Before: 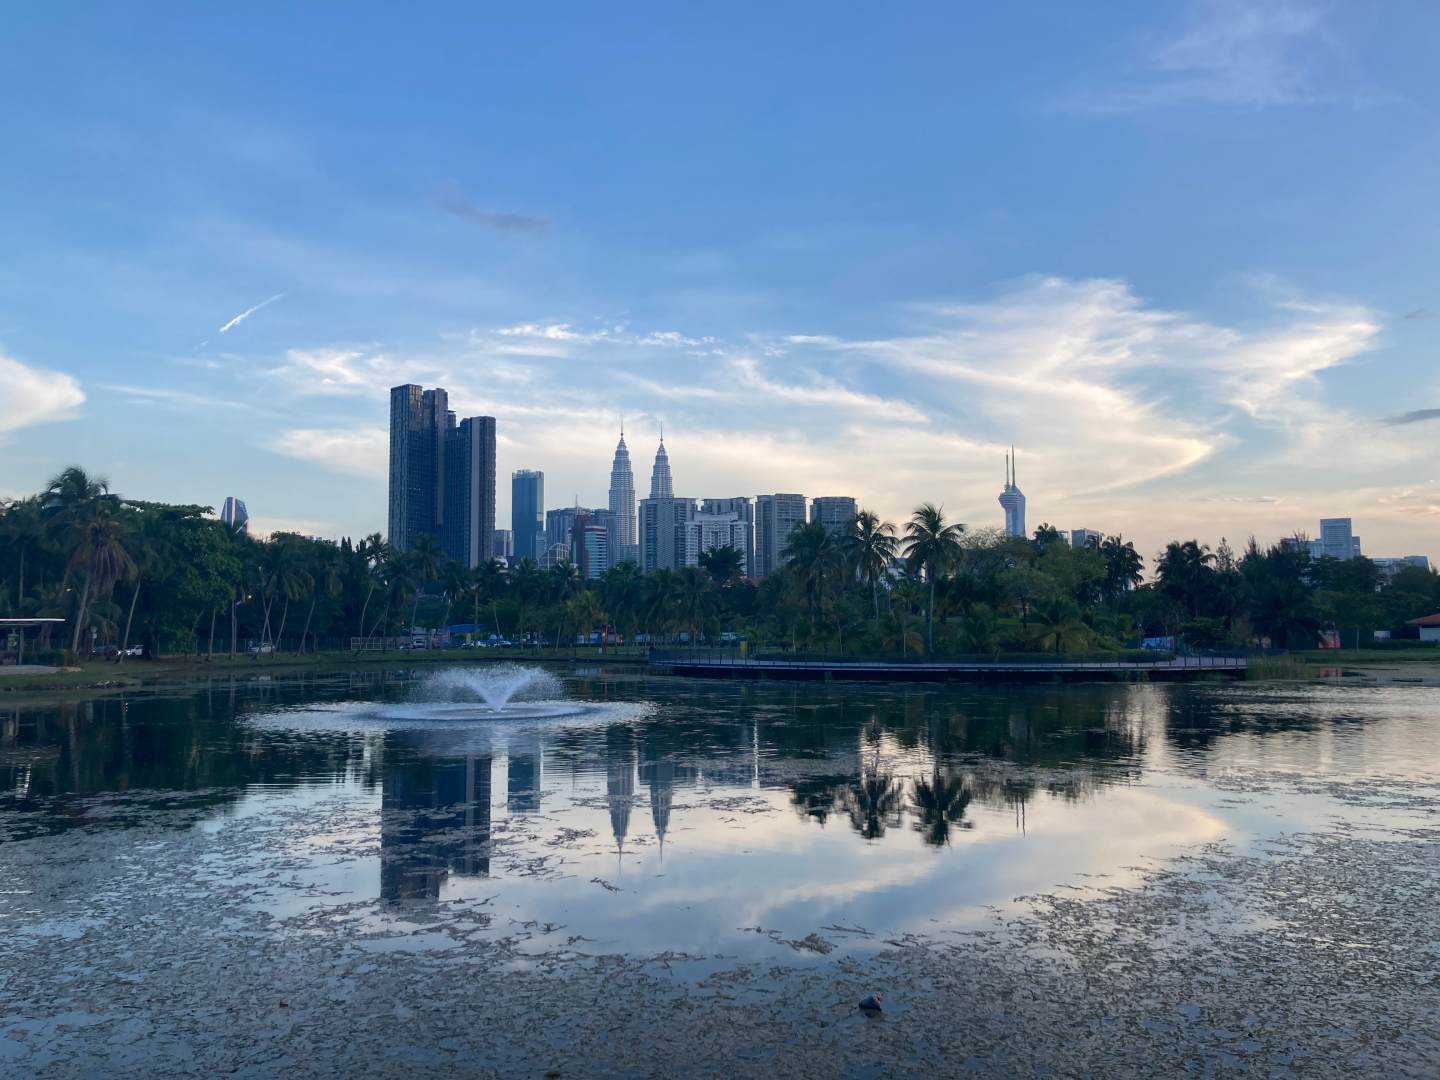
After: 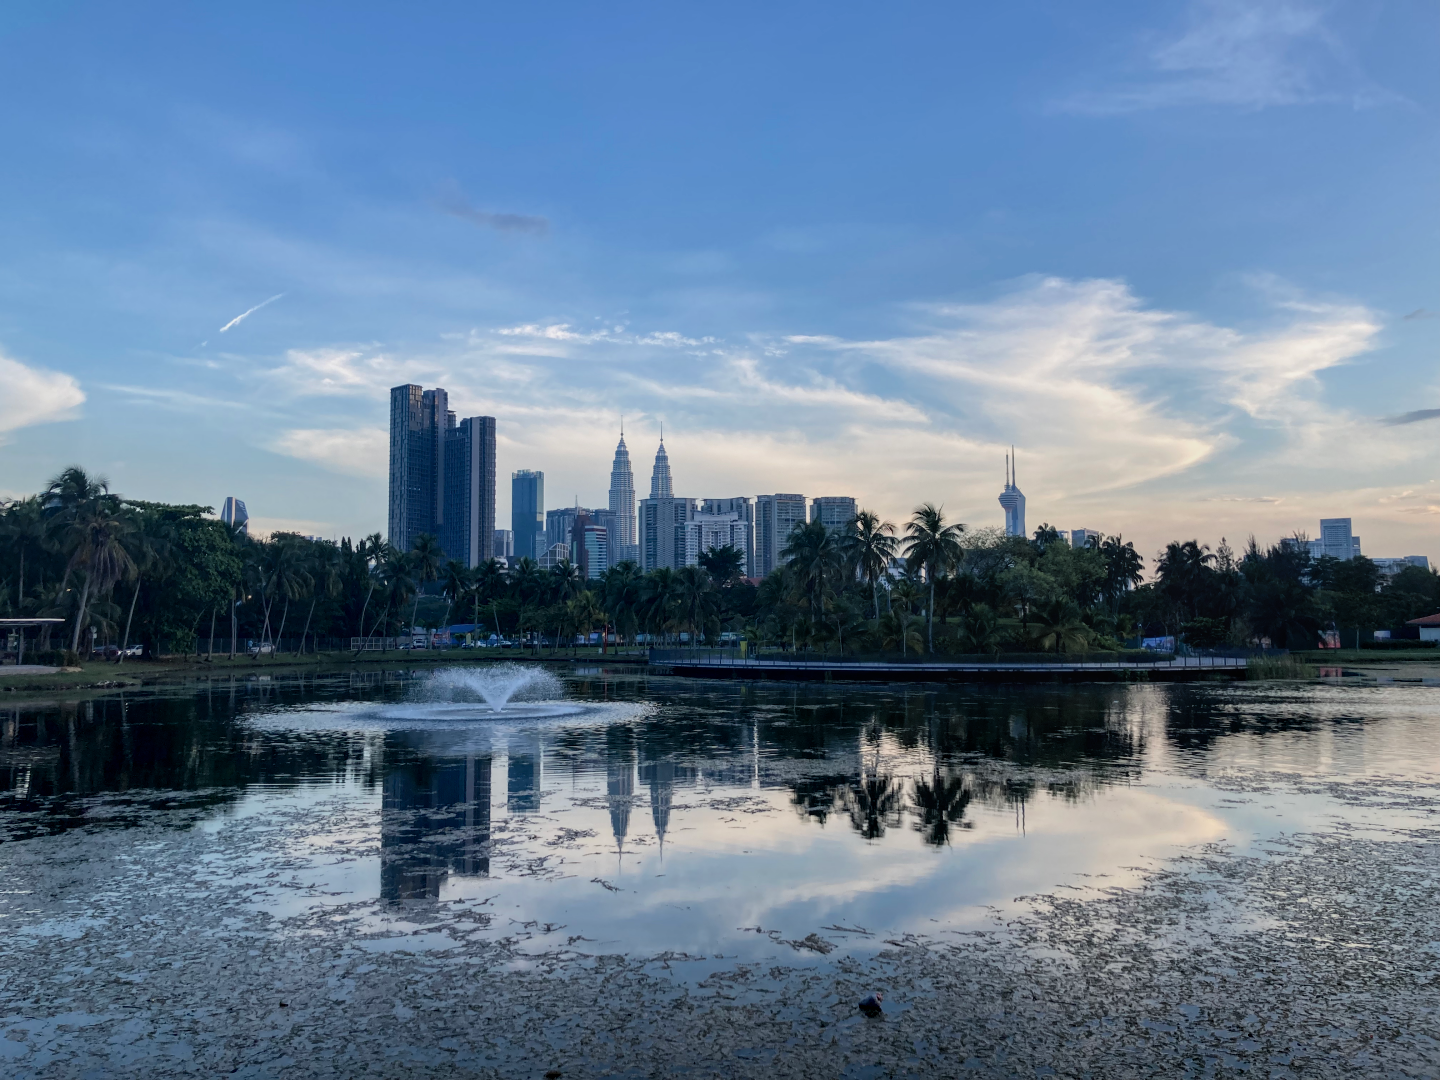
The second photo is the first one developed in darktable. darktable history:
filmic rgb: black relative exposure -5.75 EV, white relative exposure 3.39 EV, hardness 3.66, color science v6 (2022)
local contrast: on, module defaults
